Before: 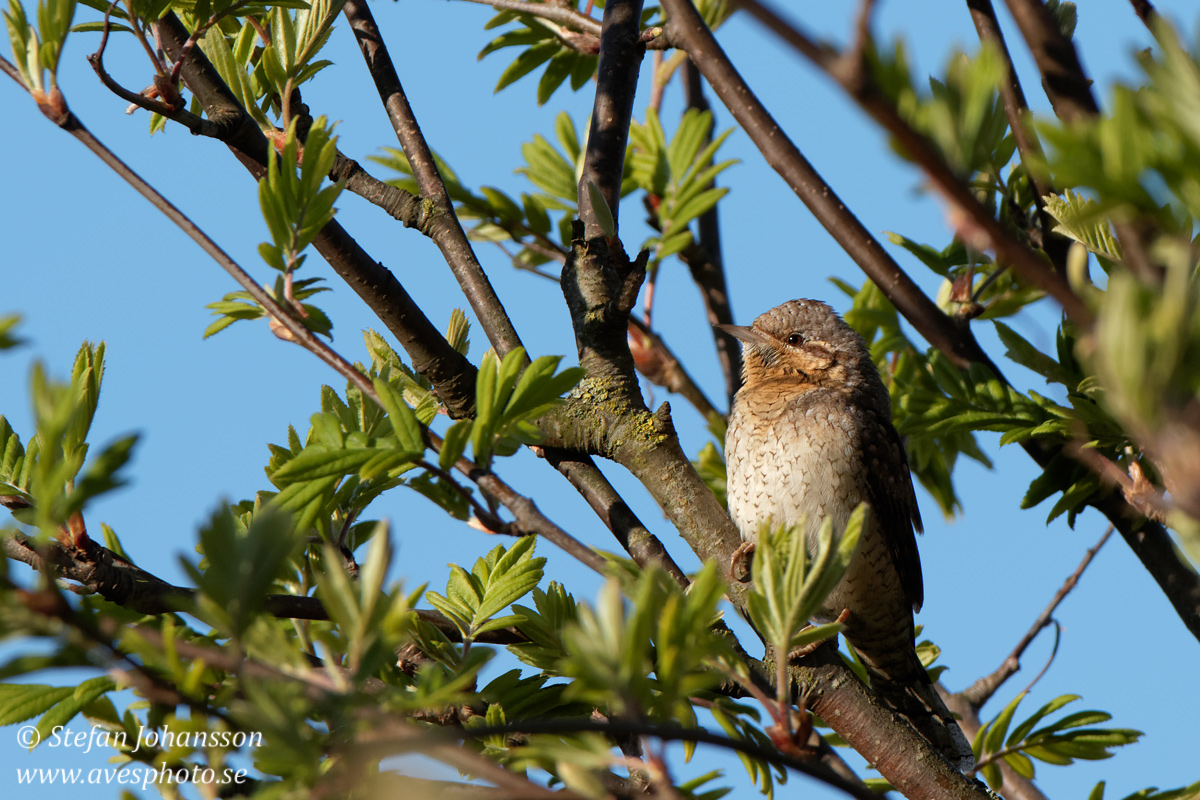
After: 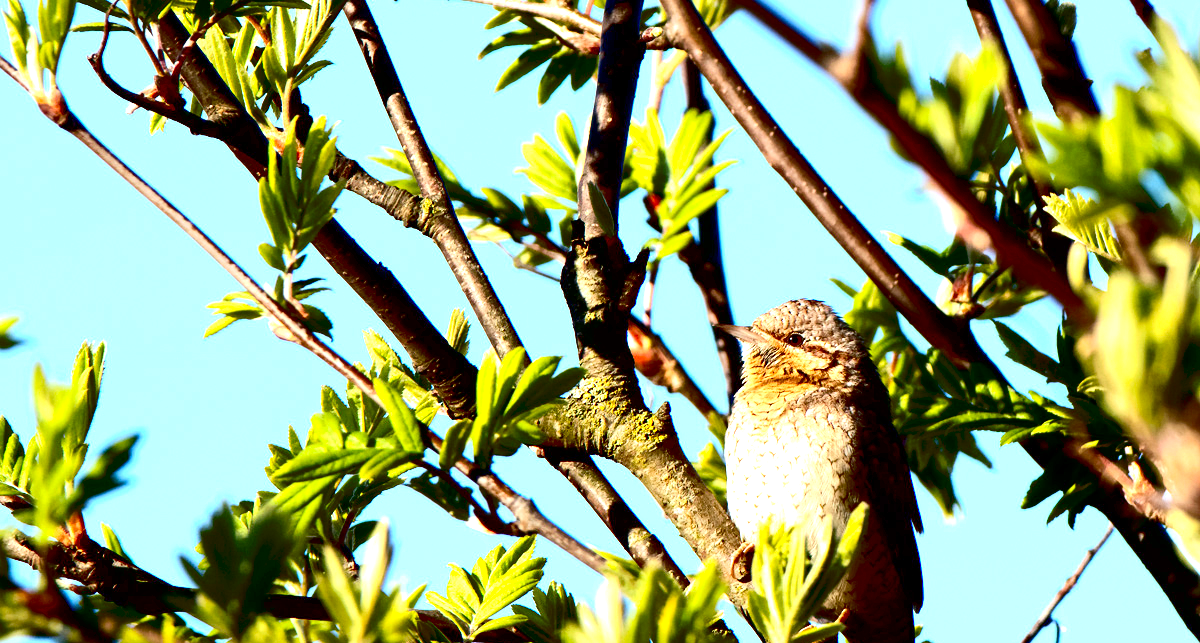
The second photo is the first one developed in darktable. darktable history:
exposure: black level correction 0.015, exposure 1.773 EV, compensate highlight preservation false
crop: bottom 19.575%
contrast brightness saturation: contrast 0.243, brightness -0.226, saturation 0.144
